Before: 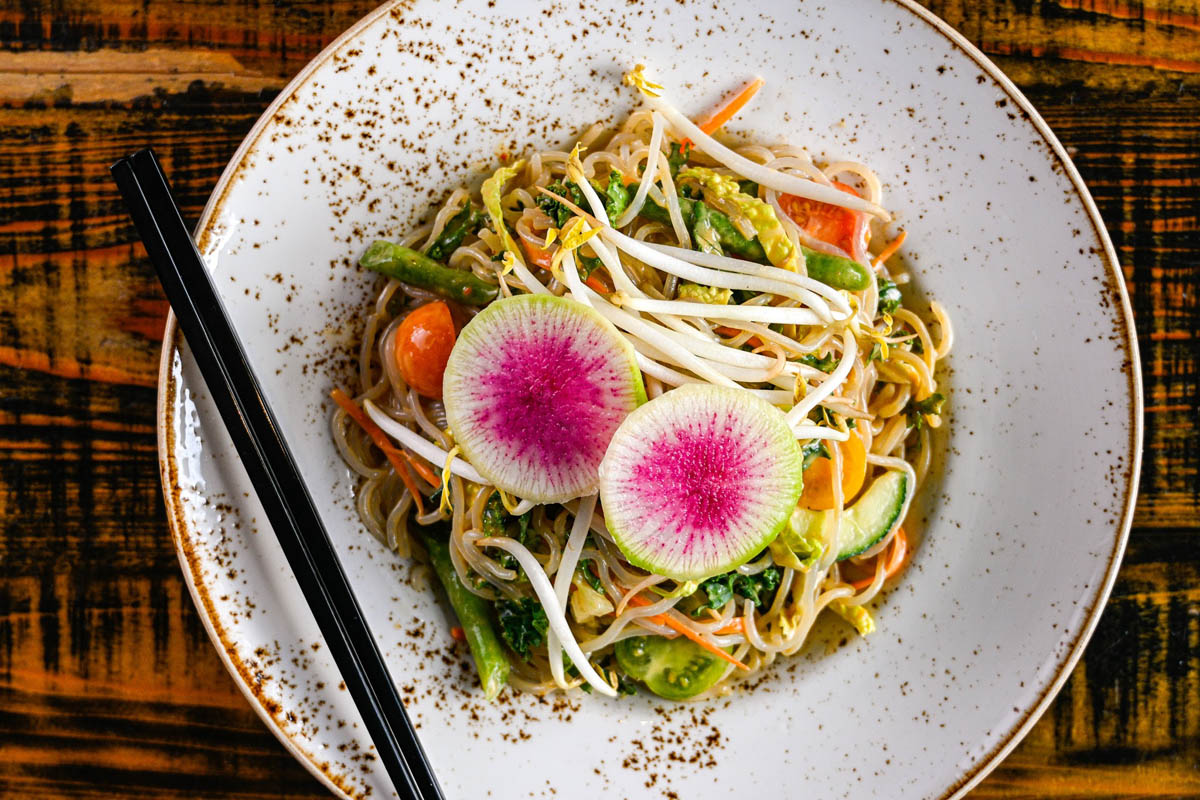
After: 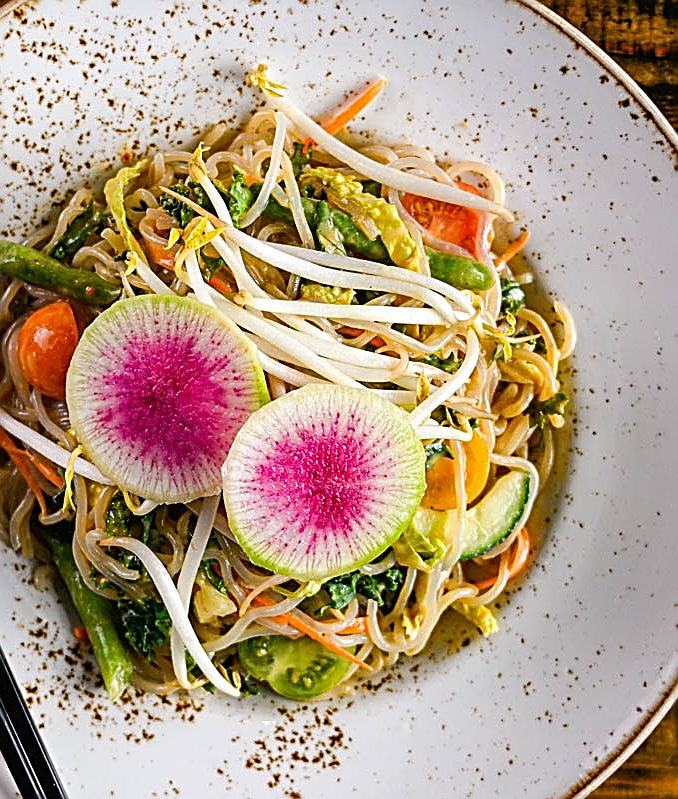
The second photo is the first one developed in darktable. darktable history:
crop: left 31.441%, top 0.019%, right 11.989%
sharpen: amount 0.992
tone equalizer: edges refinement/feathering 500, mask exposure compensation -1.57 EV, preserve details no
